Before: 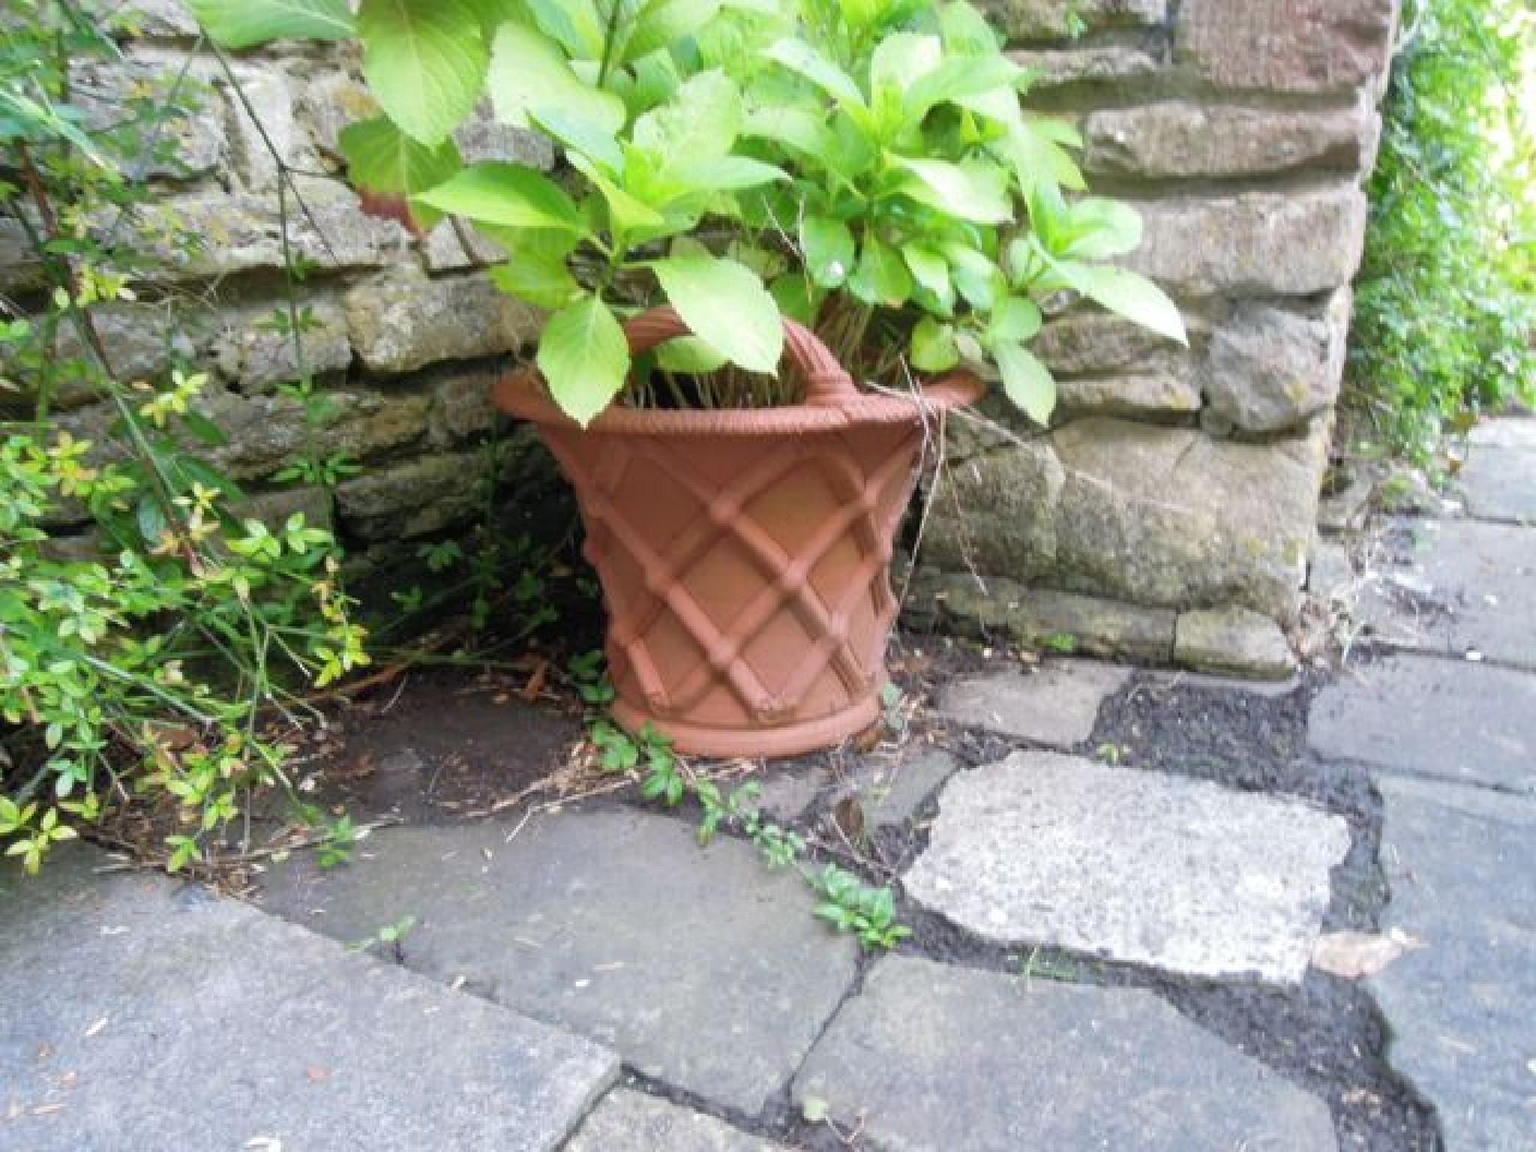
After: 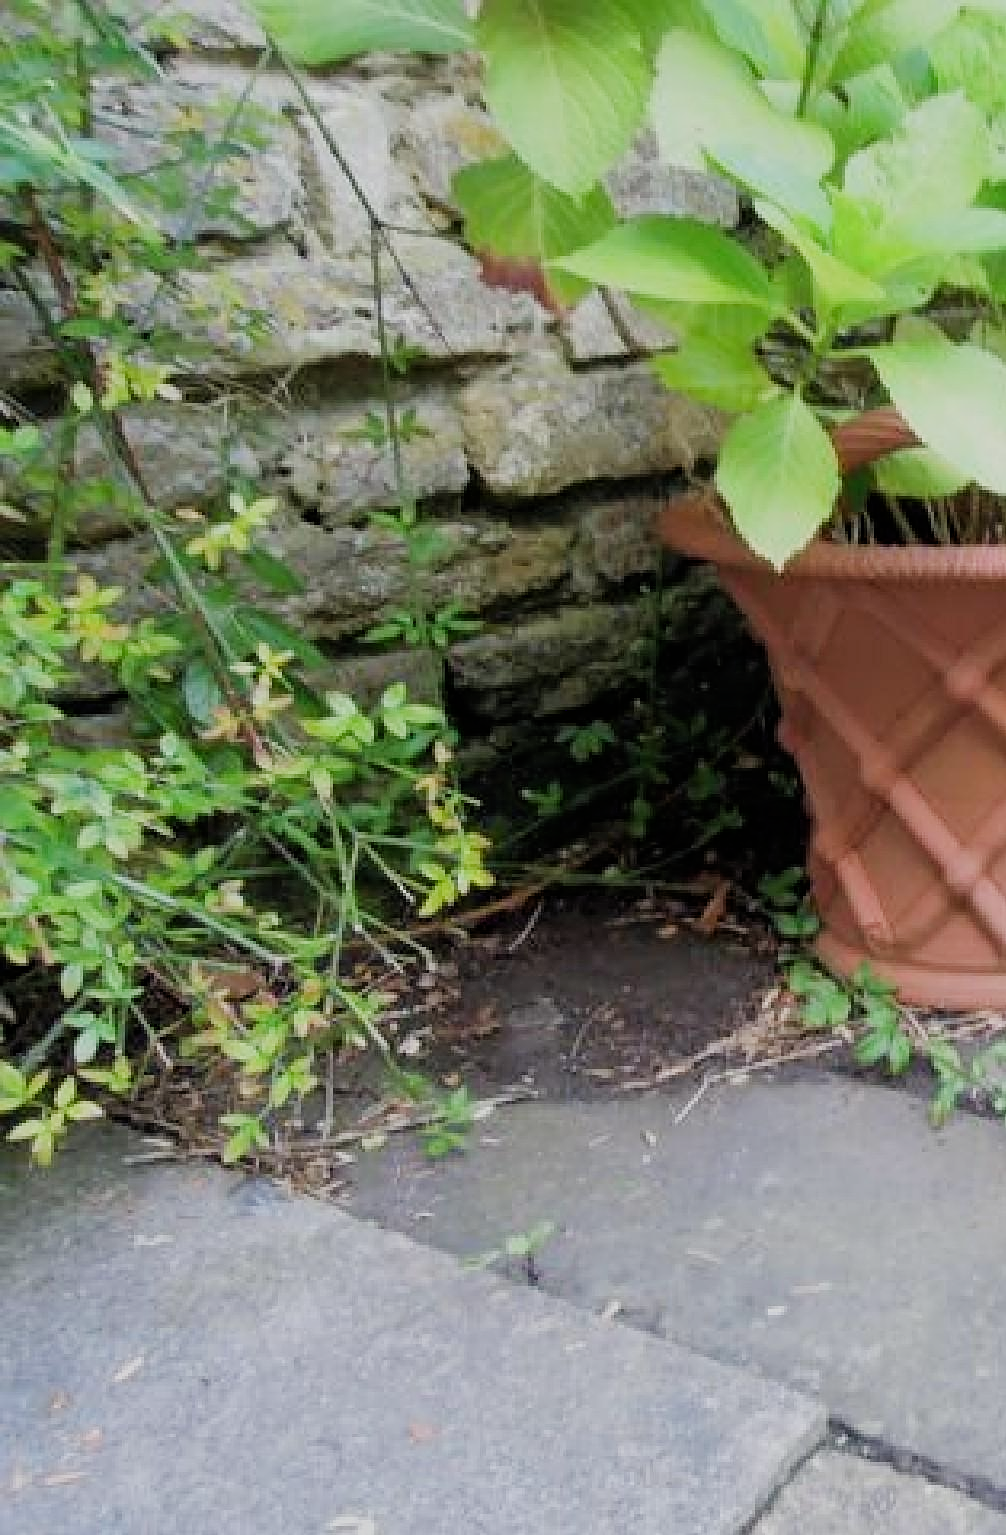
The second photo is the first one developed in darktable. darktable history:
sharpen: on, module defaults
filmic rgb: black relative exposure -7.65 EV, white relative exposure 4.56 EV, hardness 3.61
crop and rotate: left 0%, top 0%, right 50.845%
